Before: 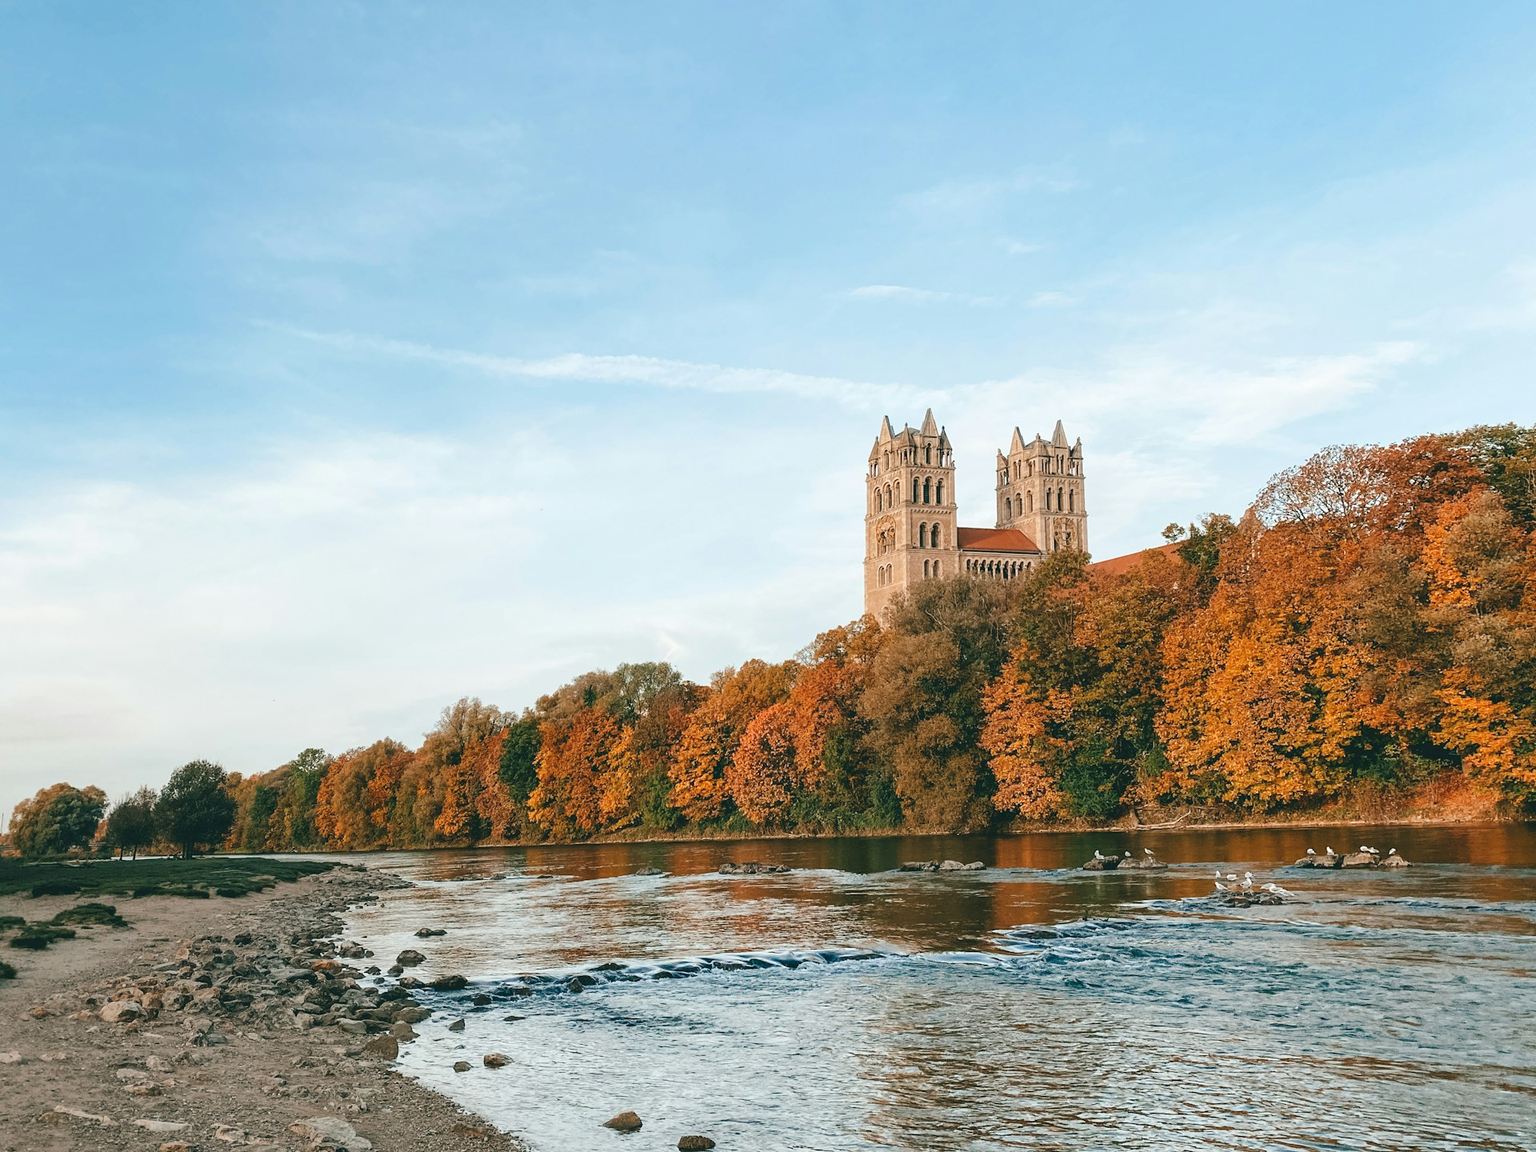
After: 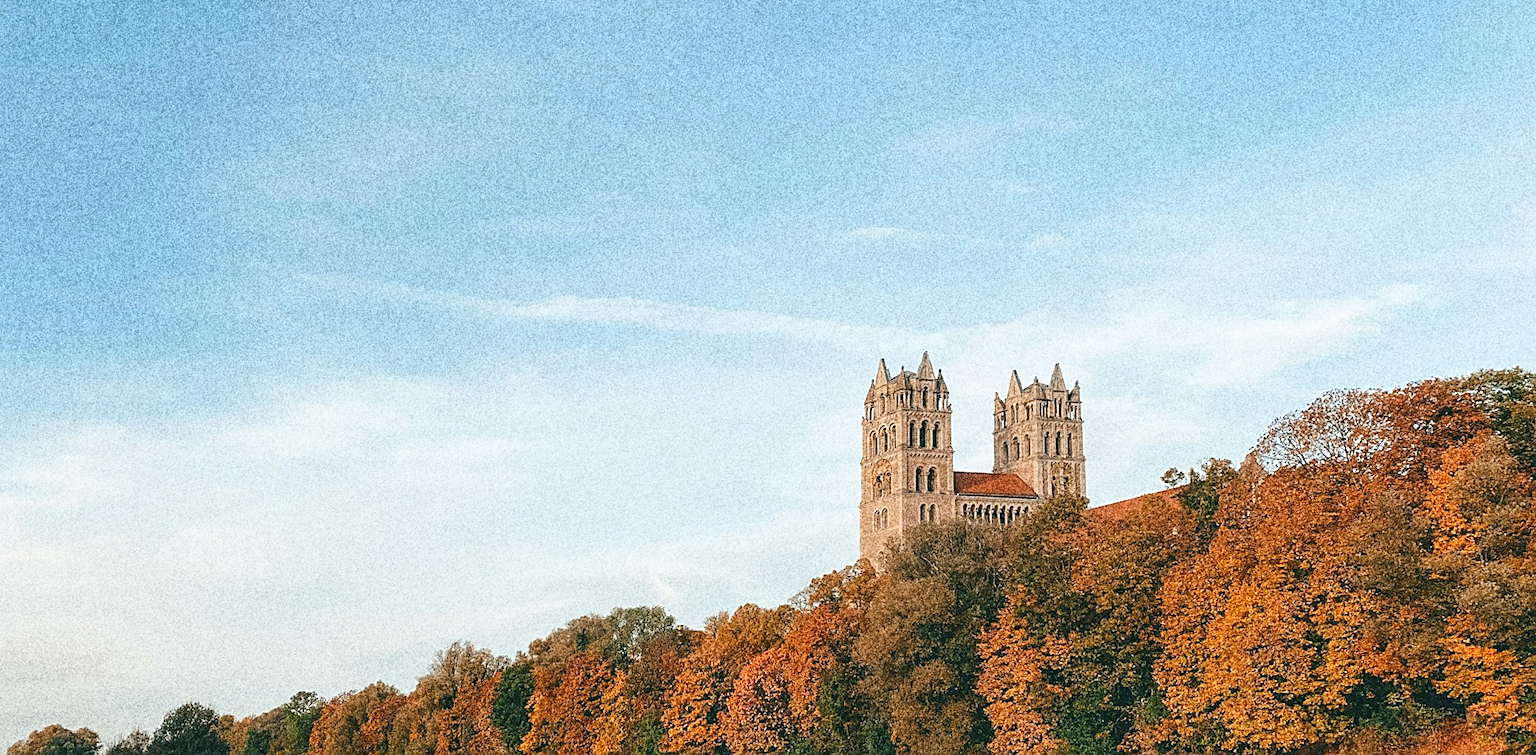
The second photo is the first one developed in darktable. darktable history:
crop and rotate: top 4.848%, bottom 29.503%
sharpen: on, module defaults
rotate and perspective: rotation 0.192°, lens shift (horizontal) -0.015, crop left 0.005, crop right 0.996, crop top 0.006, crop bottom 0.99
grain: coarseness 30.02 ISO, strength 100%
